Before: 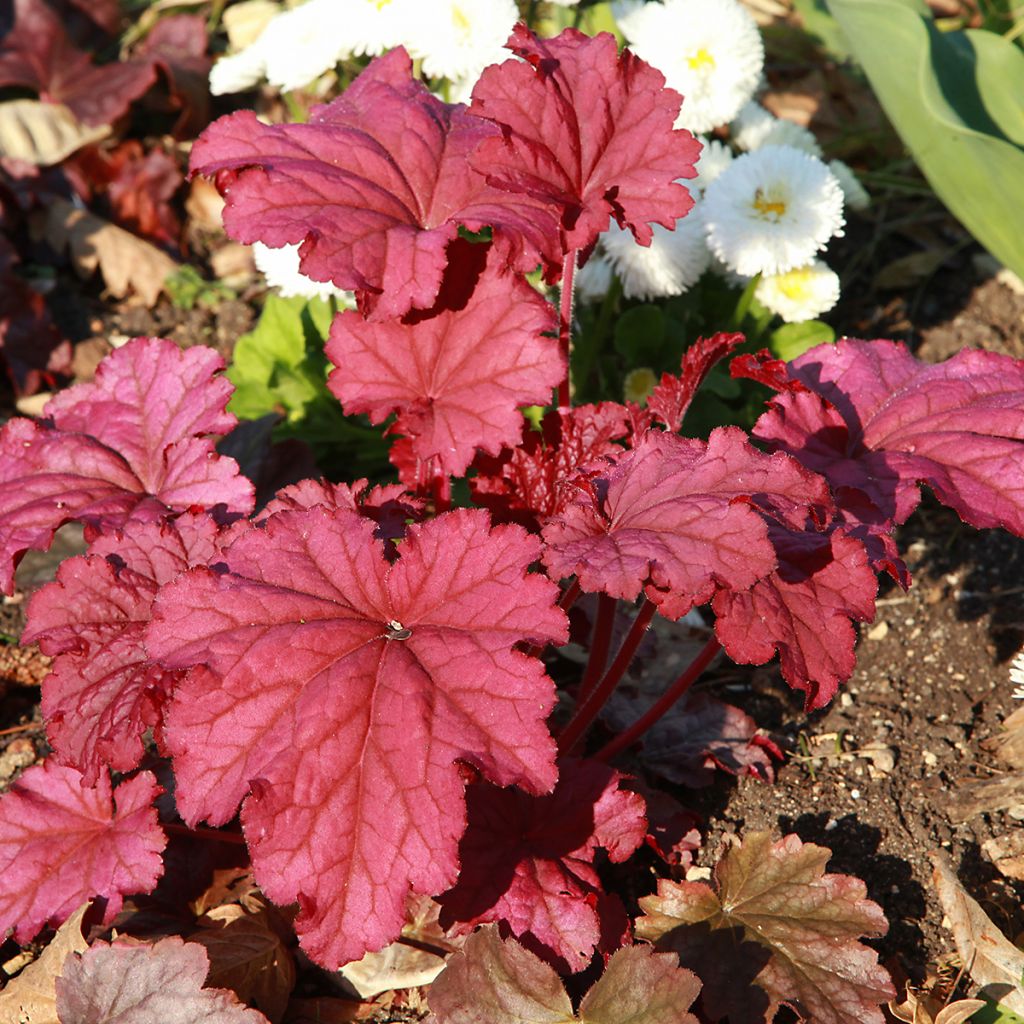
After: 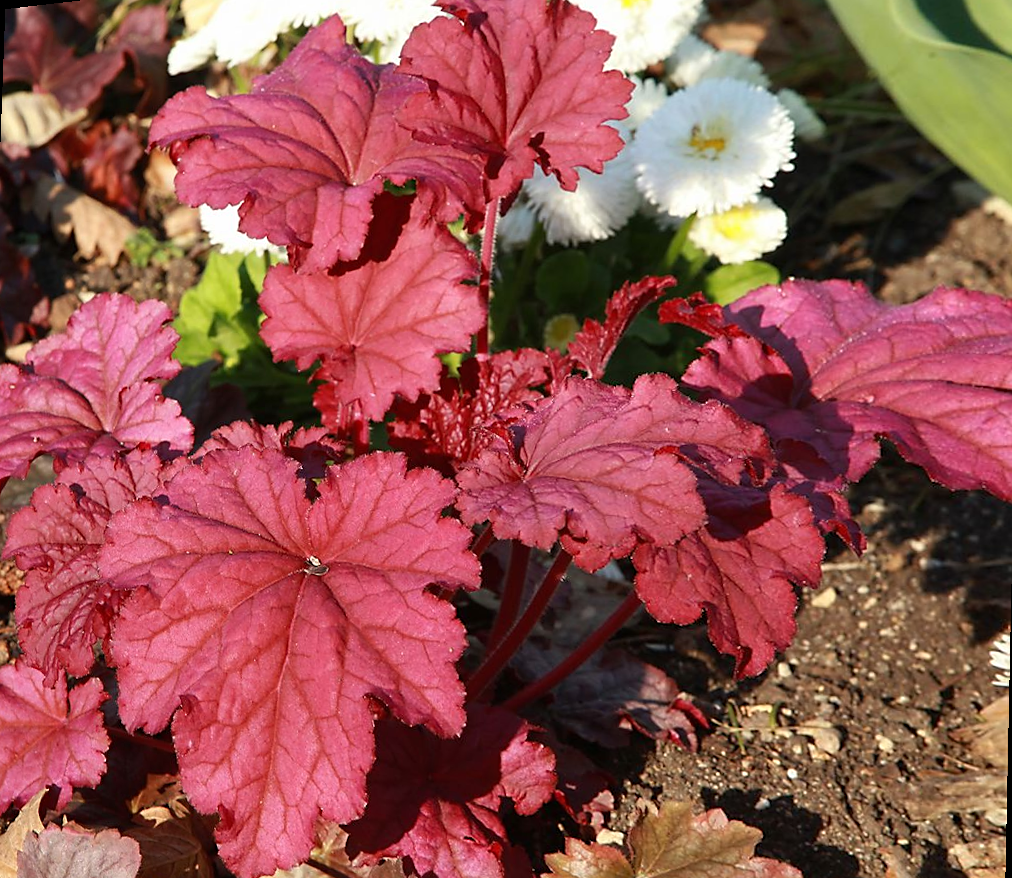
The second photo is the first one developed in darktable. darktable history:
sharpen: radius 1.864, amount 0.398, threshold 1.271
rotate and perspective: rotation 1.69°, lens shift (vertical) -0.023, lens shift (horizontal) -0.291, crop left 0.025, crop right 0.988, crop top 0.092, crop bottom 0.842
